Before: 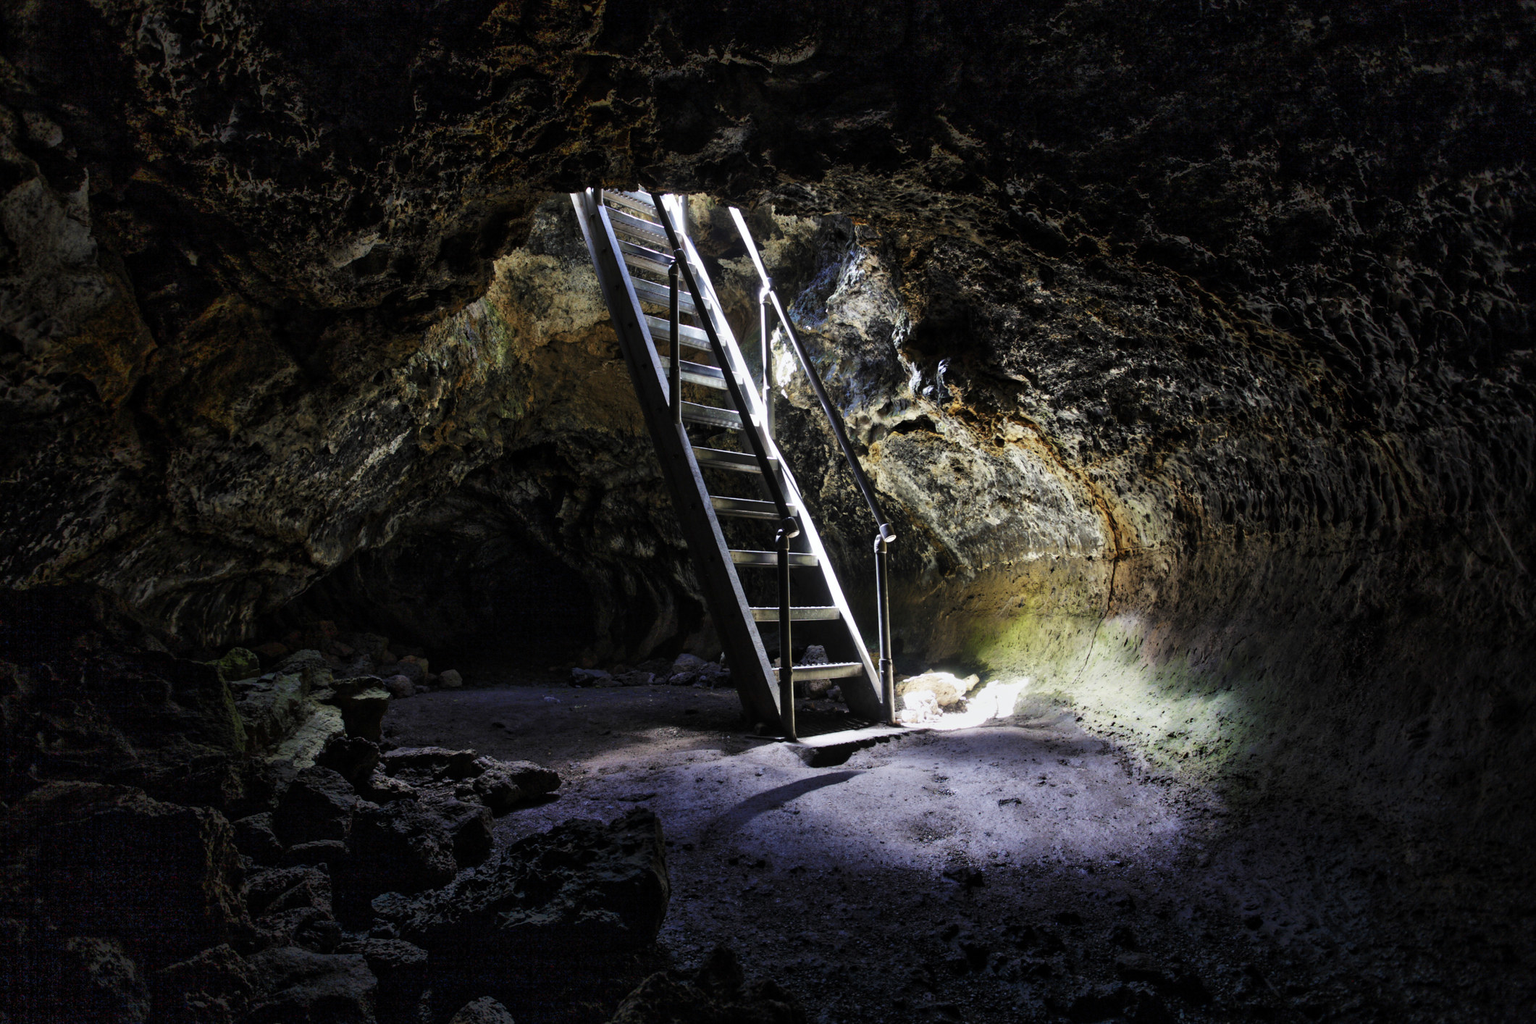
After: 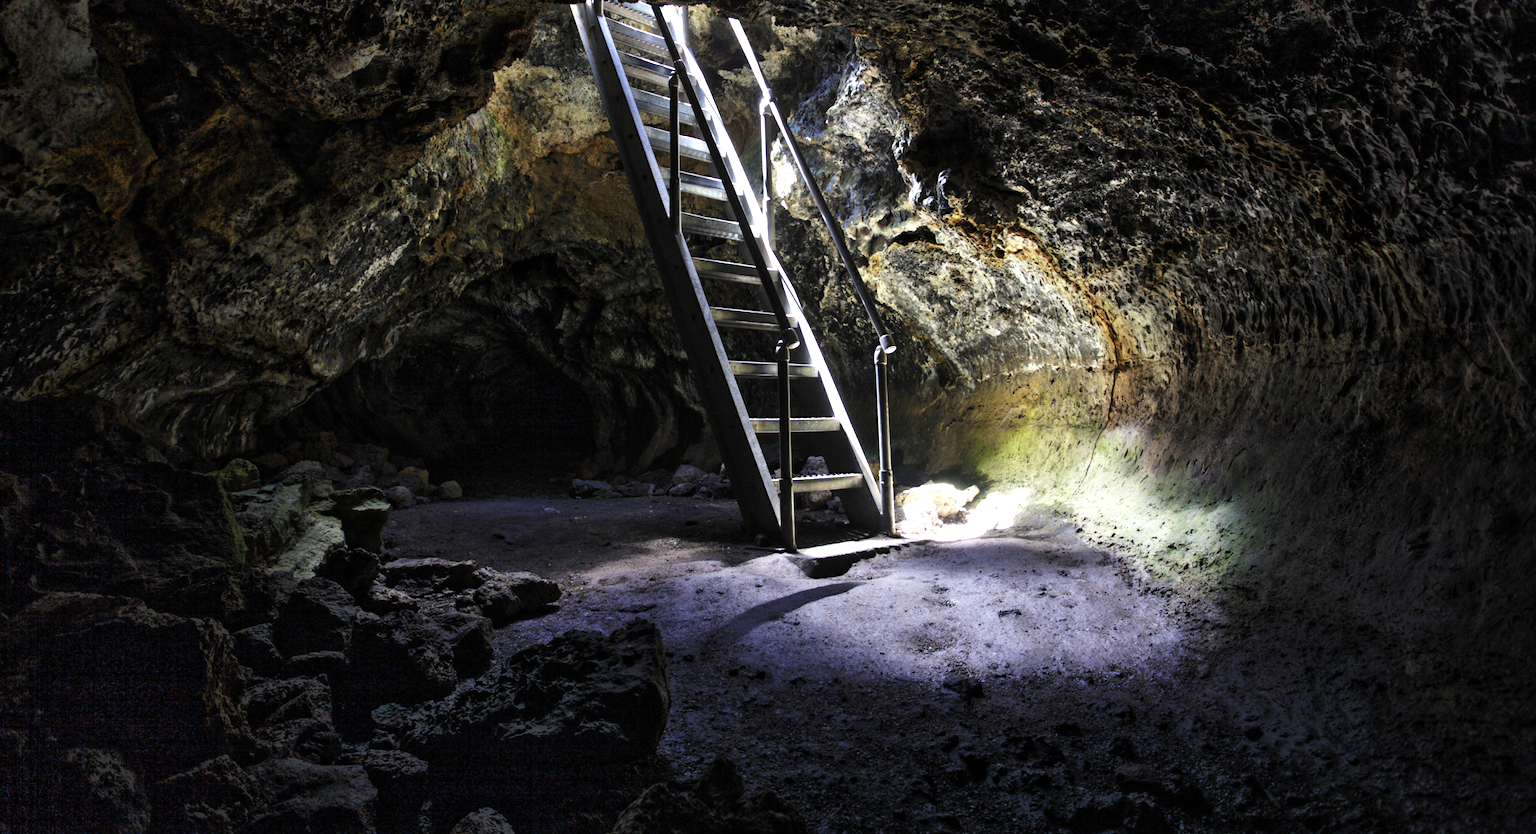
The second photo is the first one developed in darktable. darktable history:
crop and rotate: top 18.514%
exposure: exposure 0.498 EV, compensate exposure bias true, compensate highlight preservation false
